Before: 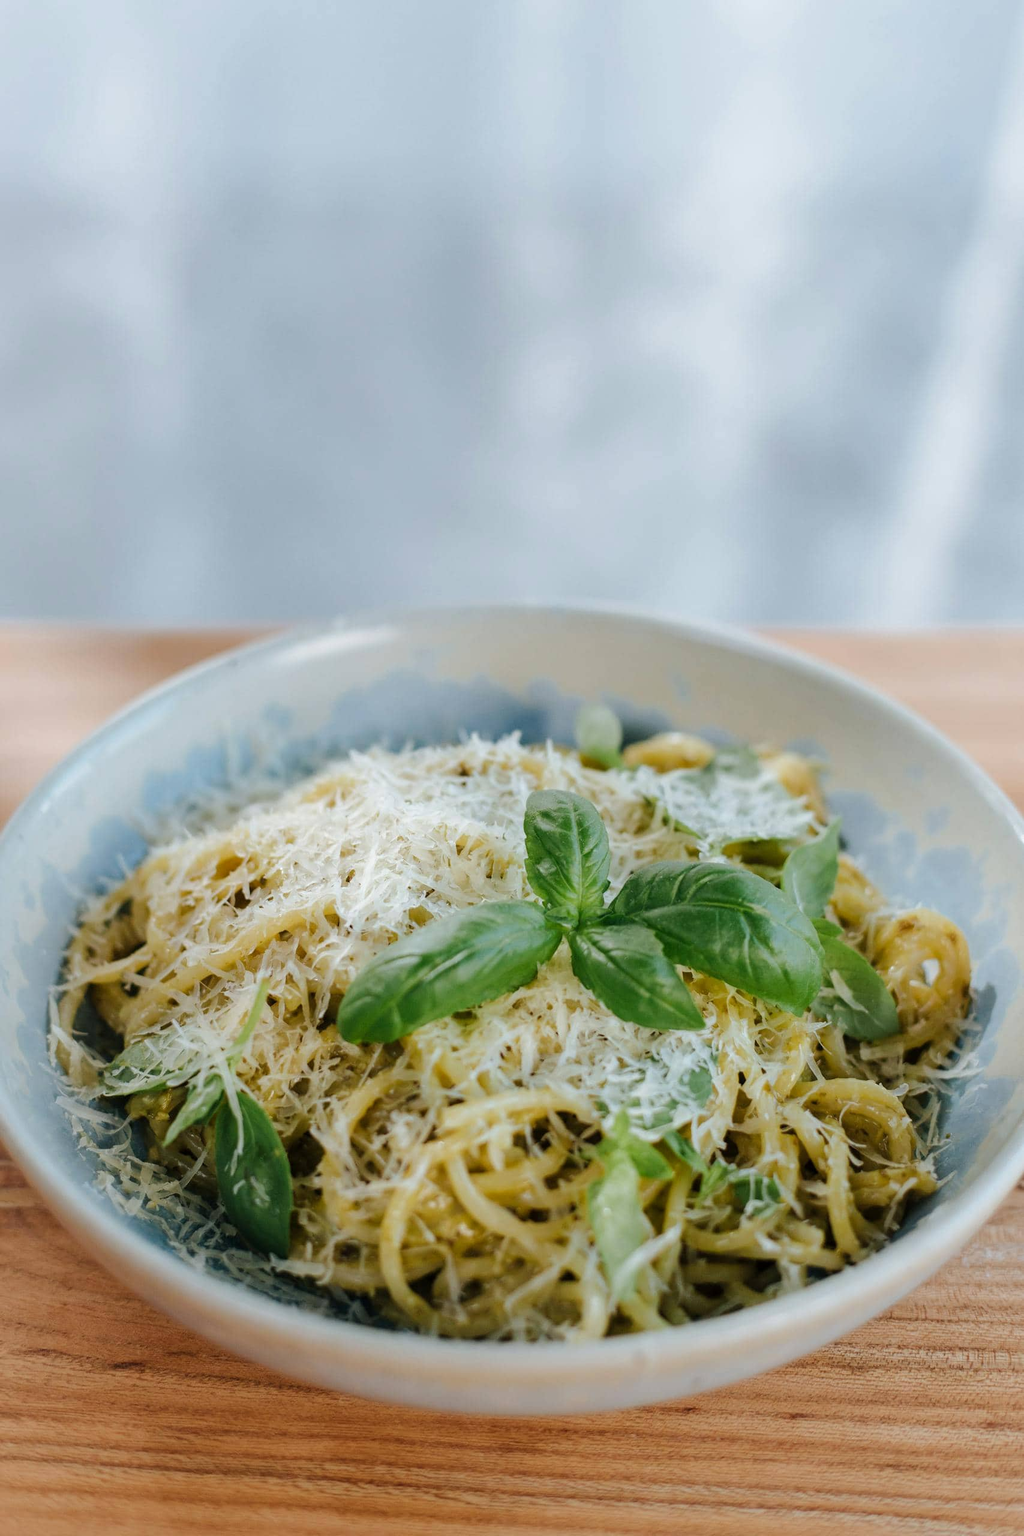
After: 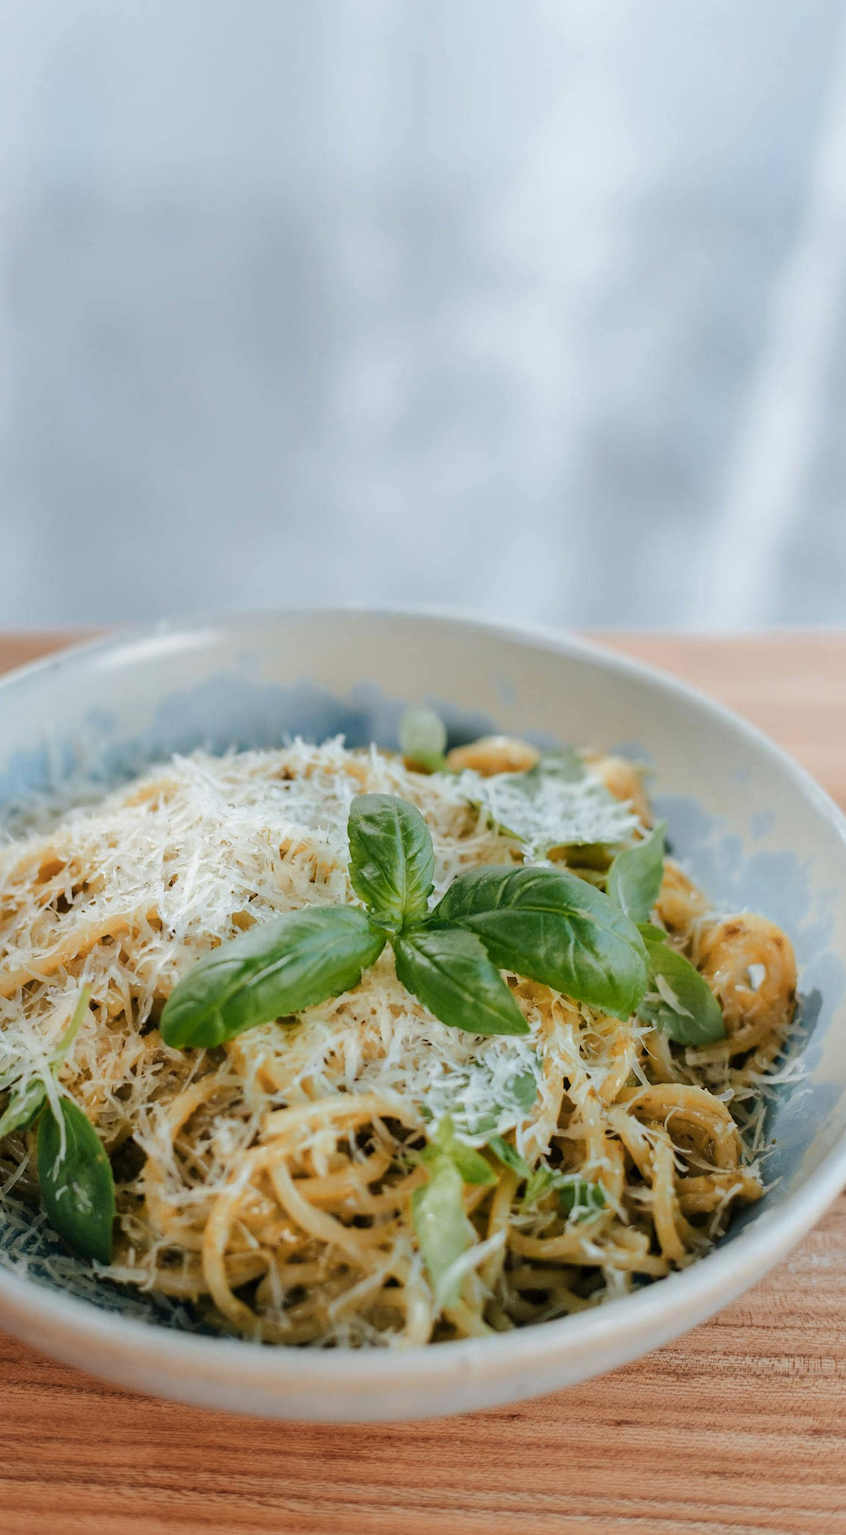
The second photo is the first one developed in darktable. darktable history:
color zones: curves: ch1 [(0, 0.455) (0.063, 0.455) (0.286, 0.495) (0.429, 0.5) (0.571, 0.5) (0.714, 0.5) (0.857, 0.5) (1, 0.455)]; ch2 [(0, 0.532) (0.063, 0.521) (0.233, 0.447) (0.429, 0.489) (0.571, 0.5) (0.714, 0.5) (0.857, 0.5) (1, 0.532)]
crop: left 17.455%, bottom 0.025%
exposure: compensate highlight preservation false
